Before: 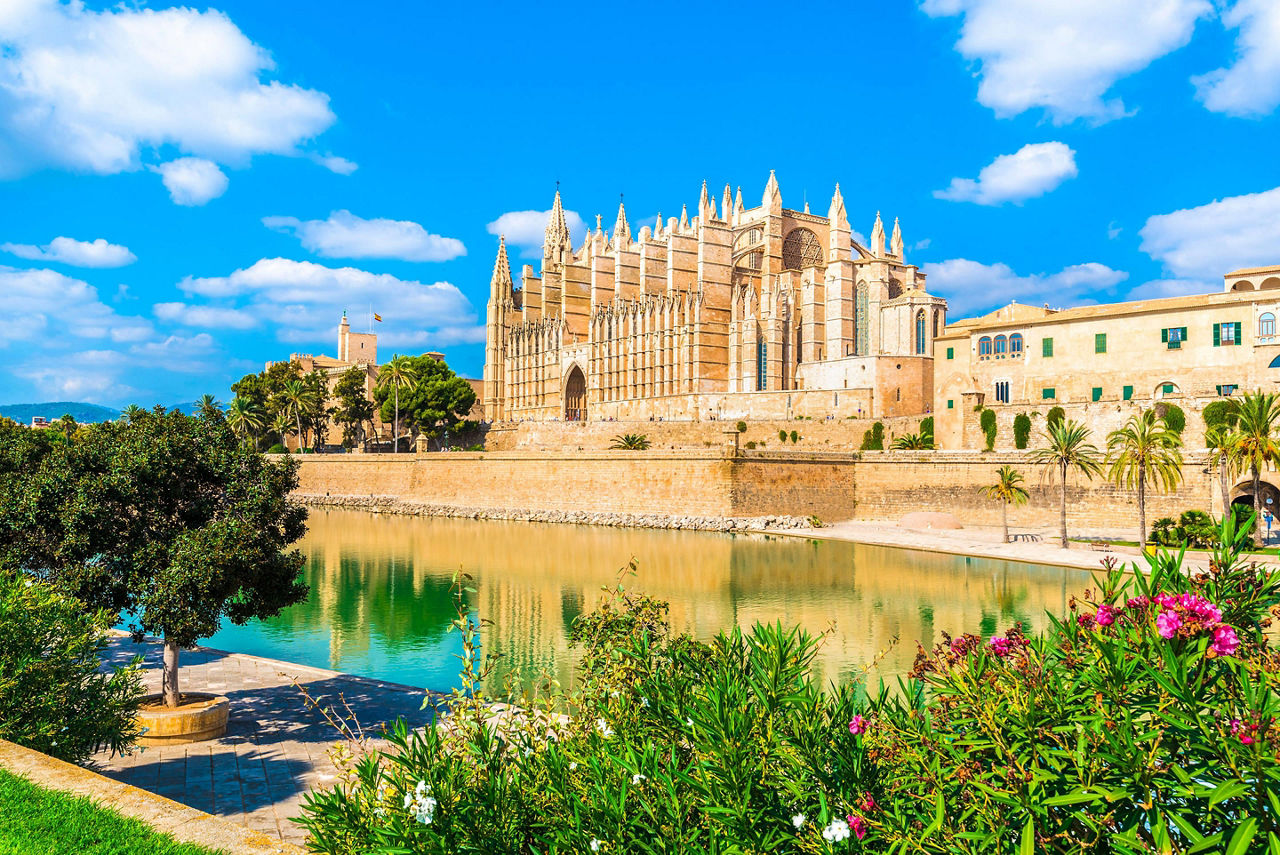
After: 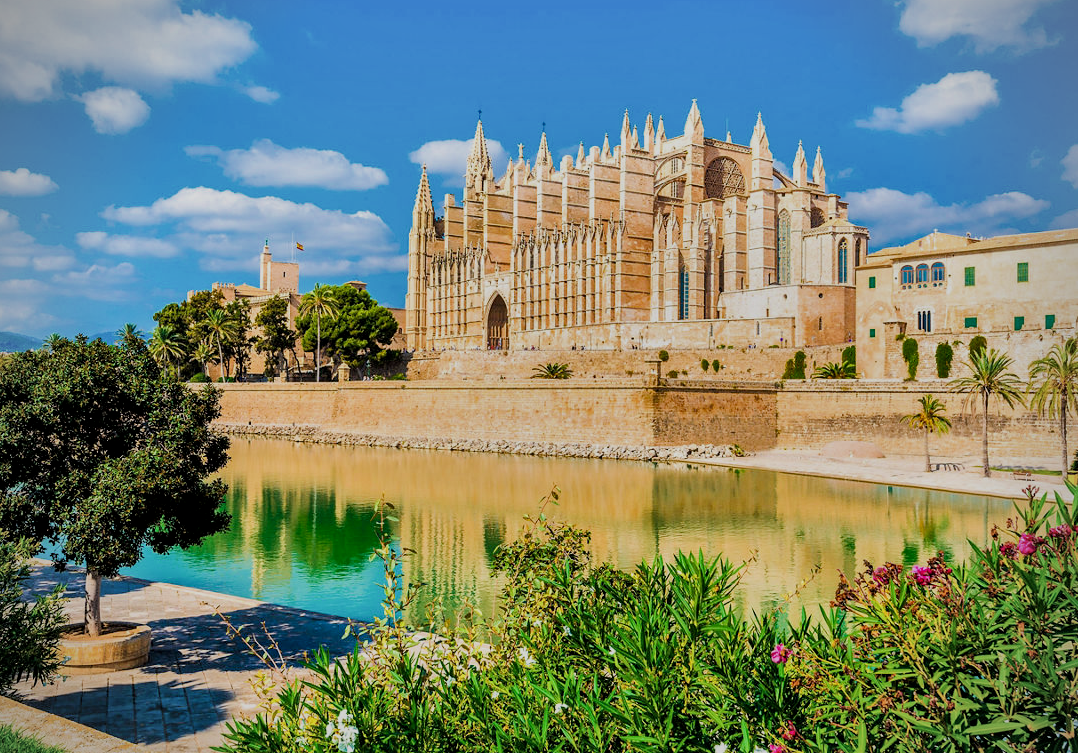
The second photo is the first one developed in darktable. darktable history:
crop: left 6.16%, top 8.372%, right 9.551%, bottom 3.55%
tone equalizer: on, module defaults
local contrast: mode bilateral grid, contrast 19, coarseness 50, detail 140%, midtone range 0.2
shadows and highlights: shadows 43.68, white point adjustment -1.49, highlights color adjustment 52.66%, soften with gaussian
vignetting: fall-off radius 60.92%, unbound false
filmic rgb: black relative exposure -7.21 EV, white relative exposure 5.36 EV, hardness 3.02
